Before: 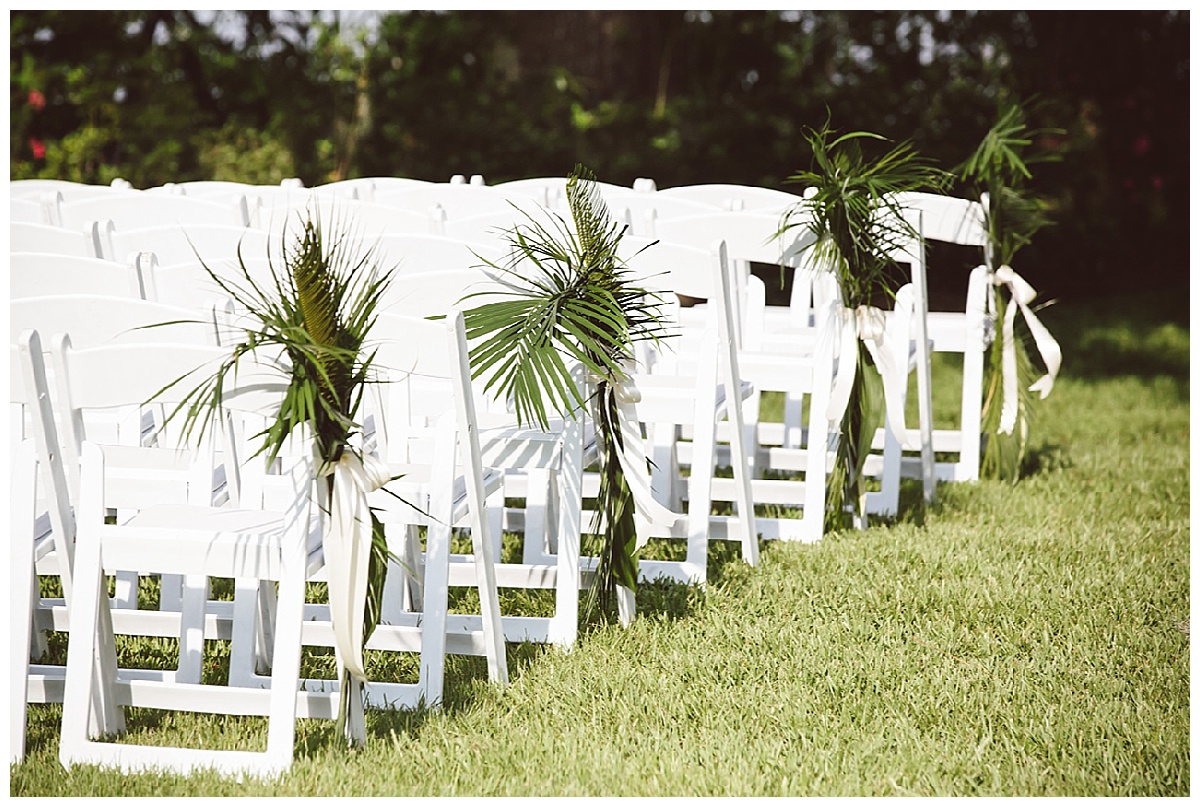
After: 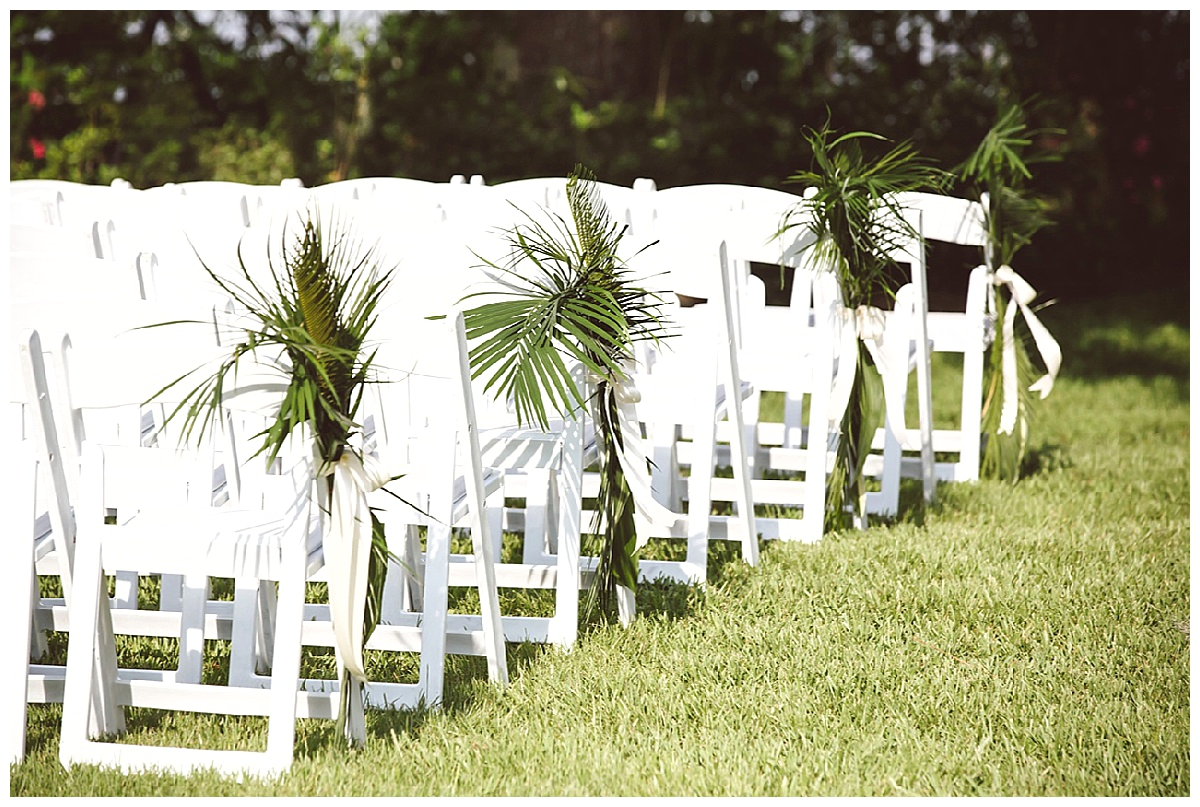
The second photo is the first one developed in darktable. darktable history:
shadows and highlights: radius 125.46, shadows 21.19, highlights -21.19, low approximation 0.01
exposure: exposure 0.191 EV, compensate highlight preservation false
